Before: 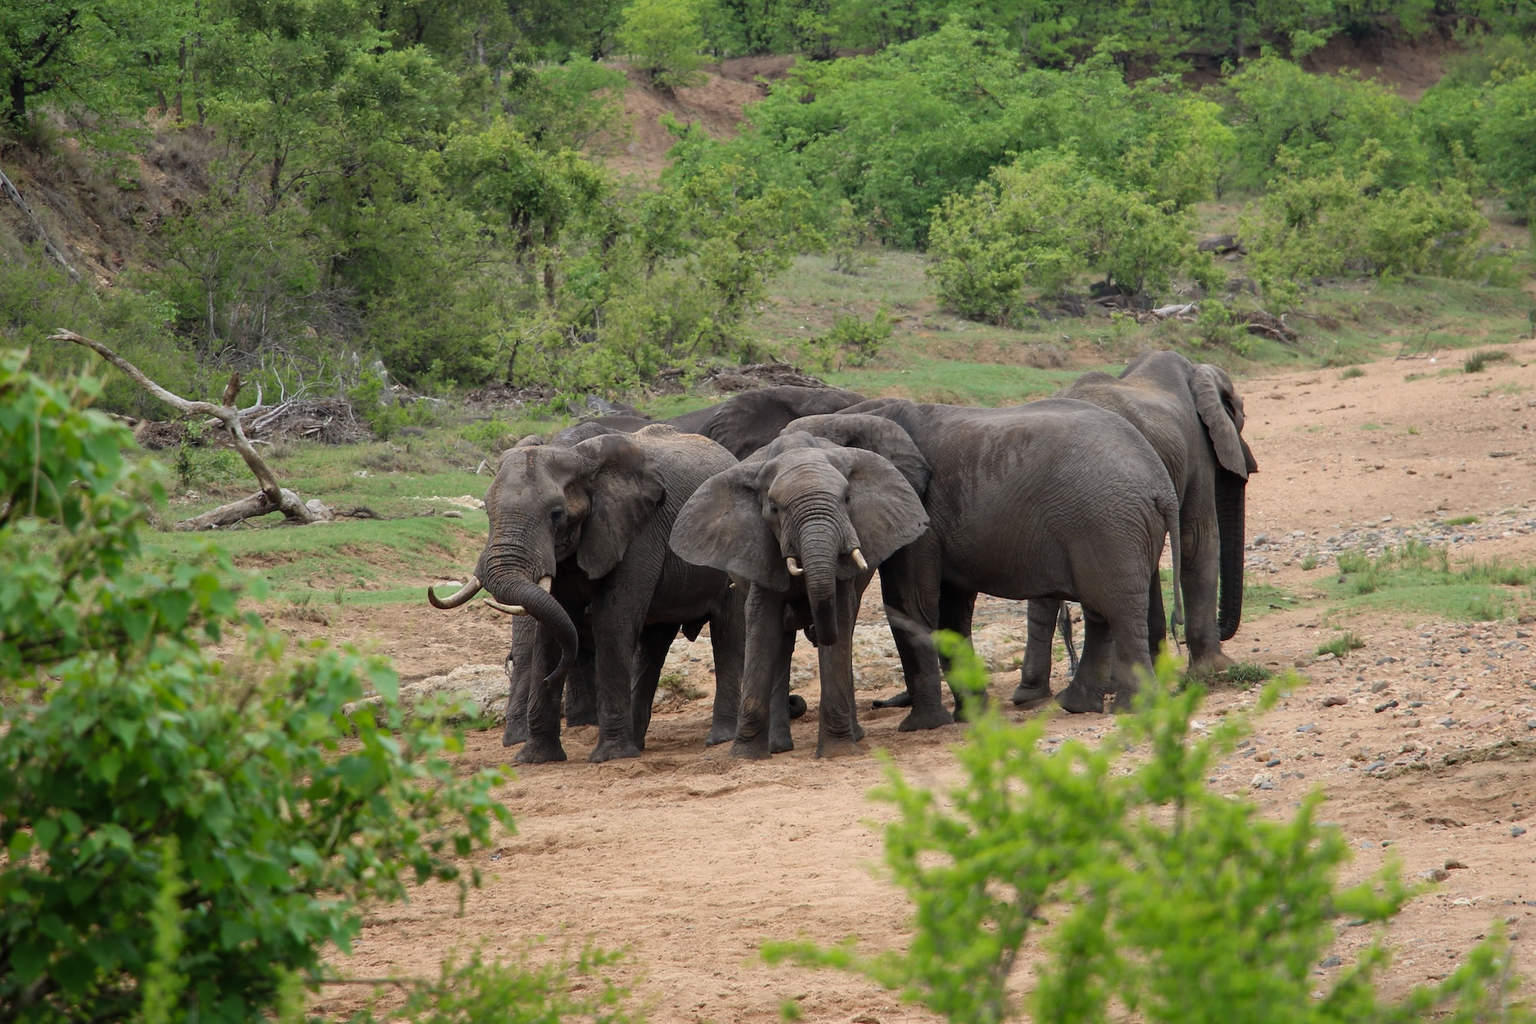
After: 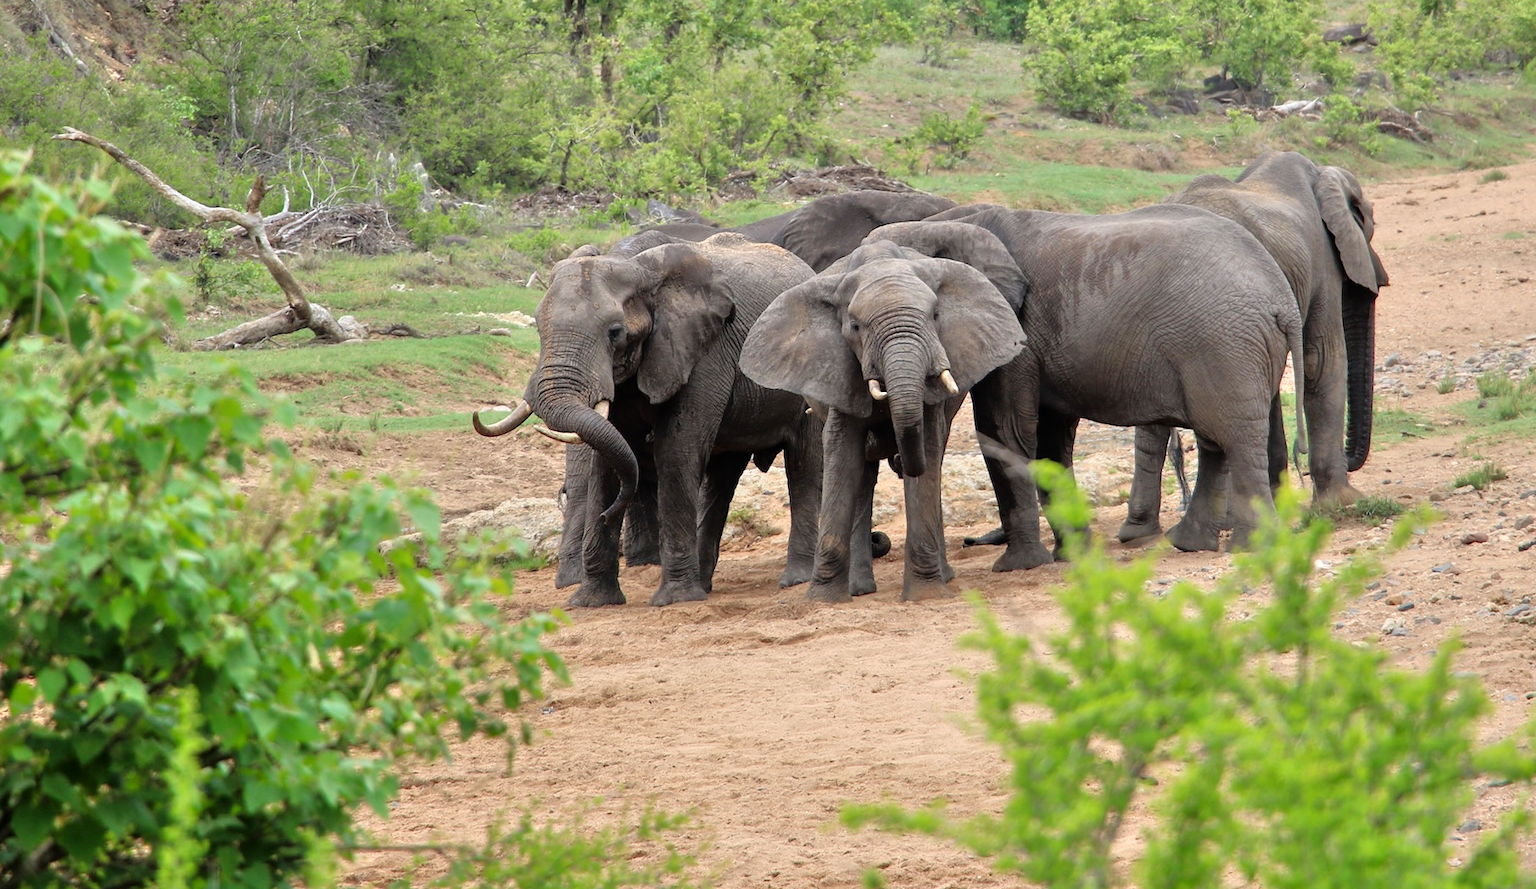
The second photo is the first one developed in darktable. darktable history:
crop: top 20.916%, right 9.437%, bottom 0.316%
shadows and highlights: shadows -30, highlights 30
tone equalizer: -7 EV 0.15 EV, -6 EV 0.6 EV, -5 EV 1.15 EV, -4 EV 1.33 EV, -3 EV 1.15 EV, -2 EV 0.6 EV, -1 EV 0.15 EV, mask exposure compensation -0.5 EV
